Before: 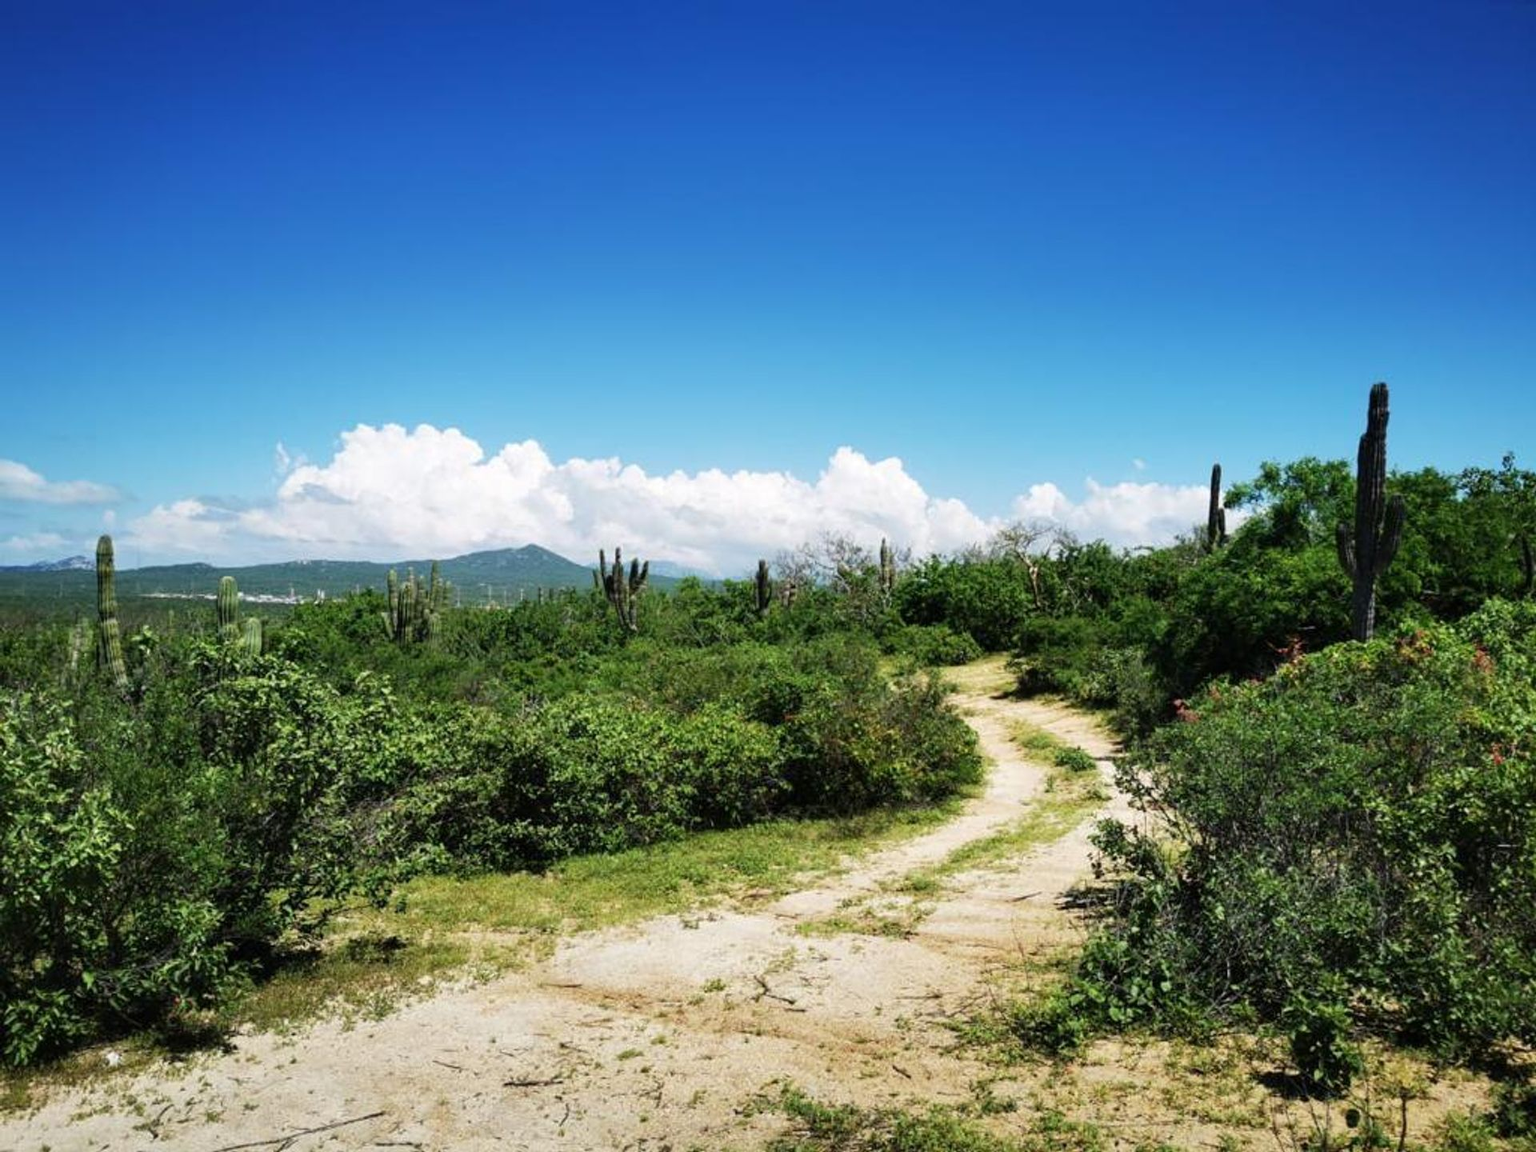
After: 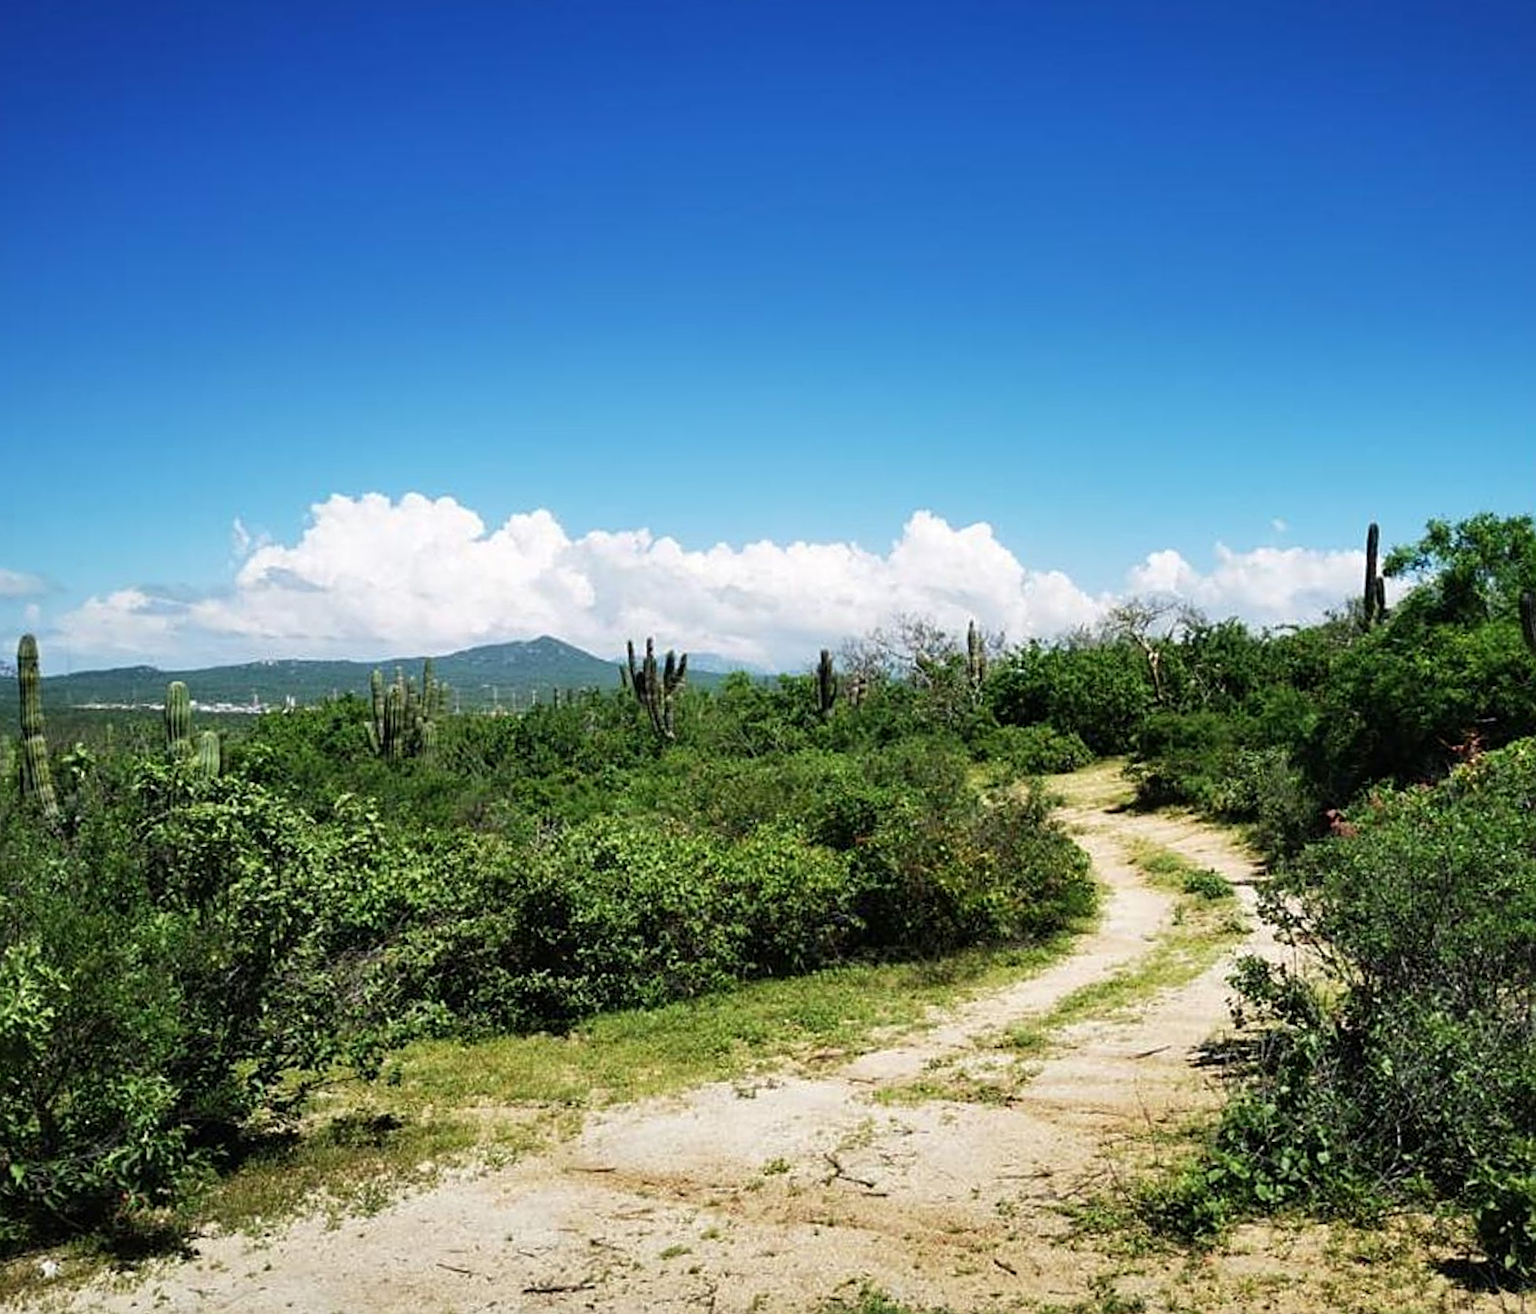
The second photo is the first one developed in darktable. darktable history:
crop and rotate: angle 1.05°, left 4.258%, top 0.978%, right 11.225%, bottom 2.501%
sharpen: on, module defaults
